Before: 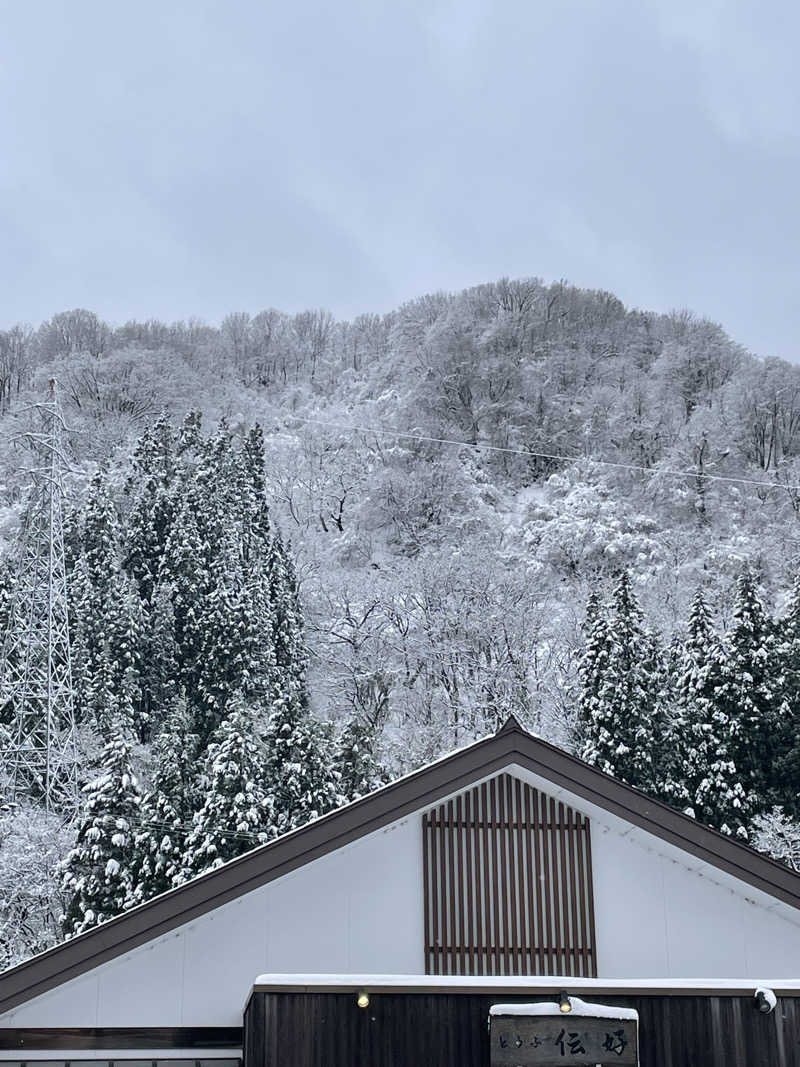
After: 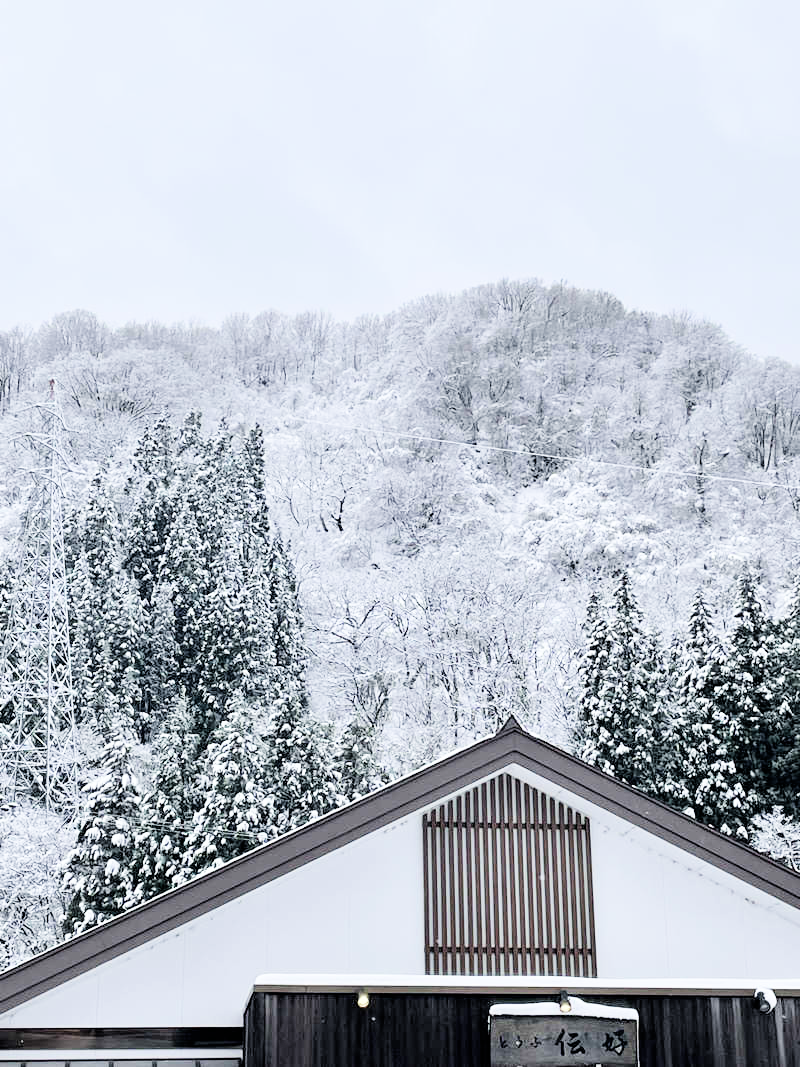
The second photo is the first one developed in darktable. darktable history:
filmic rgb: black relative exposure -5.04 EV, white relative exposure 4 EV, threshold 6 EV, hardness 2.88, contrast 1.187, highlights saturation mix -30.04%, enable highlight reconstruction true
exposure: black level correction 0, exposure 1.453 EV, compensate highlight preservation false
contrast equalizer: y [[0.5 ×6], [0.5 ×6], [0.5, 0.5, 0.501, 0.545, 0.707, 0.863], [0 ×6], [0 ×6]], mix -0.292
